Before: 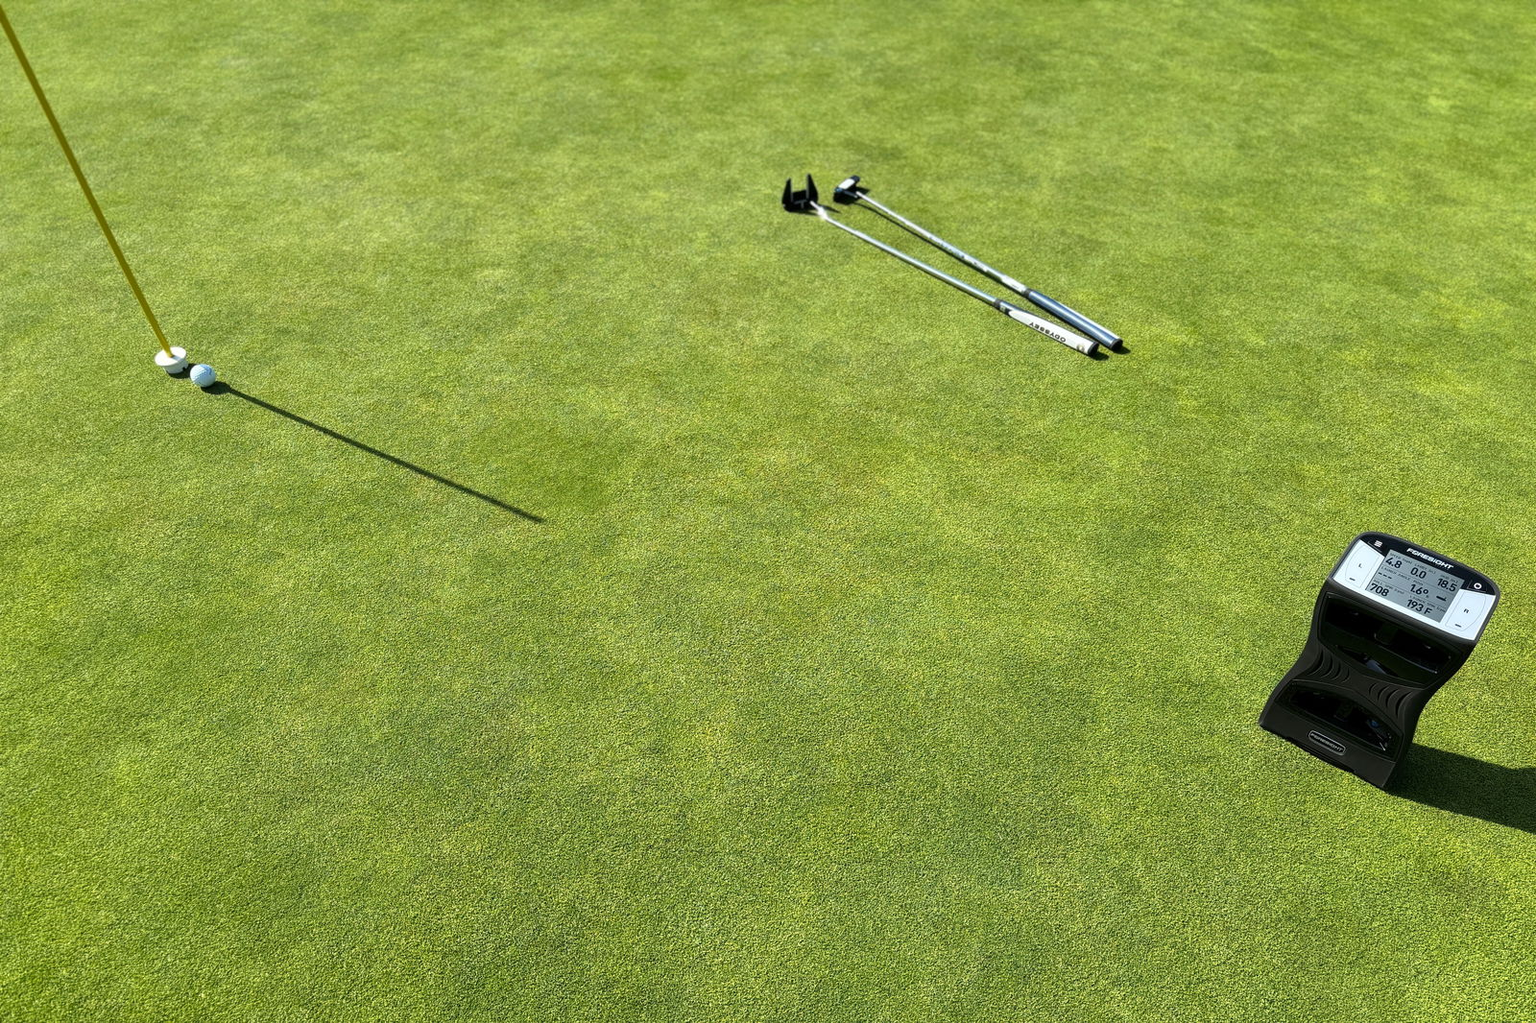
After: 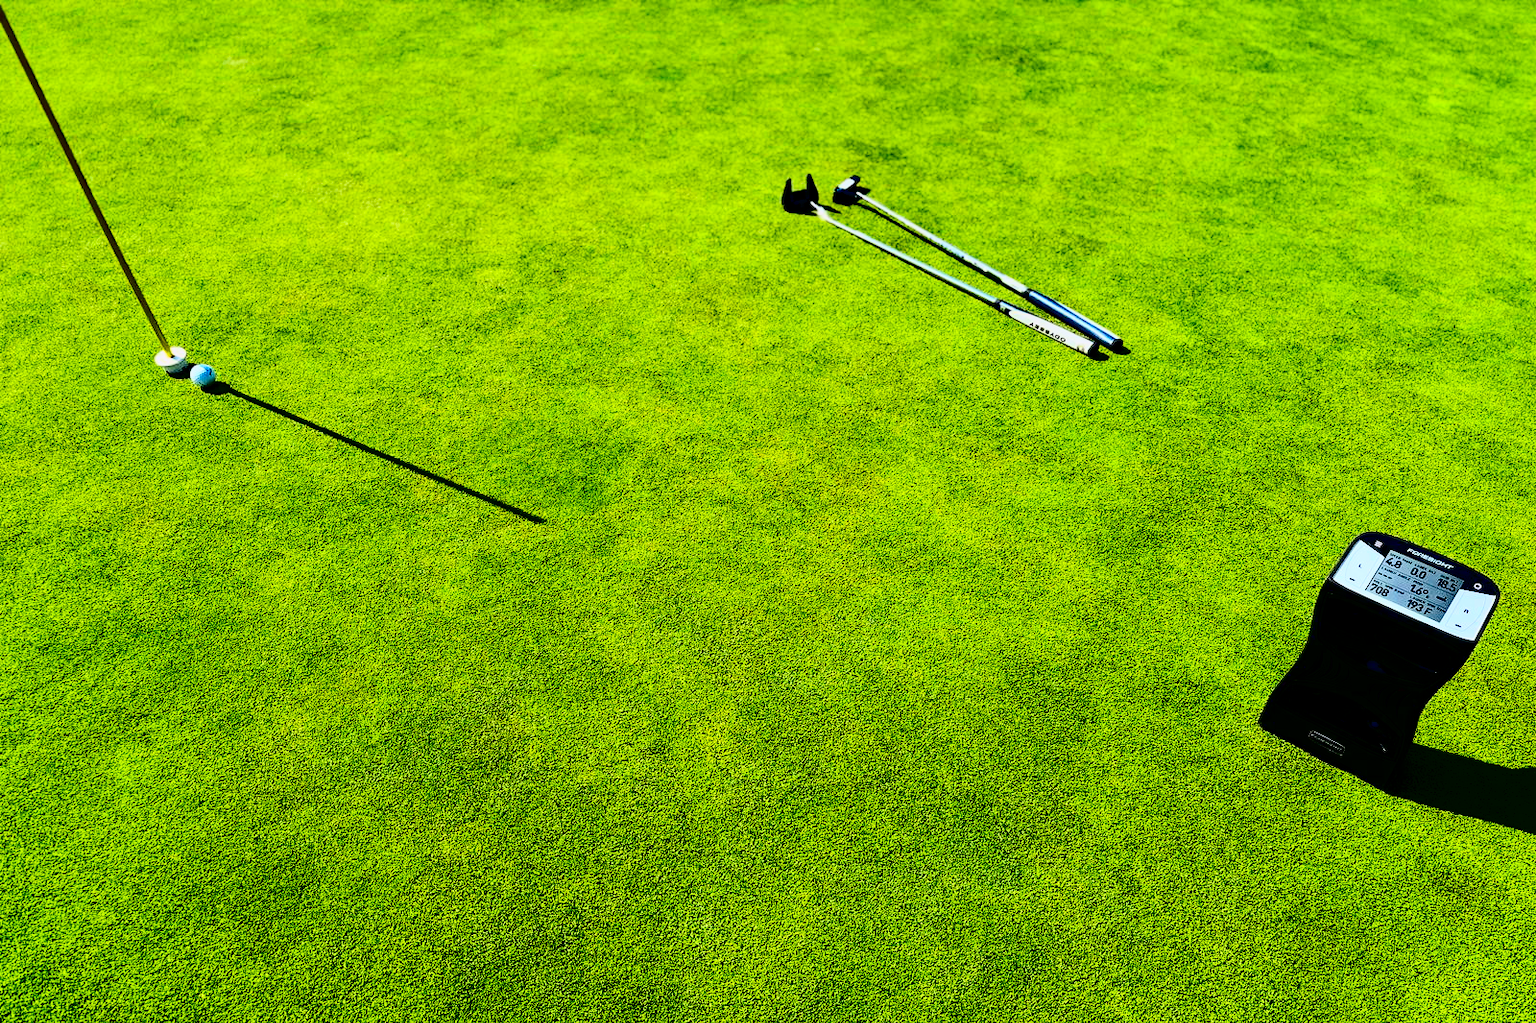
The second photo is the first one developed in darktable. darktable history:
haze removal: compatibility mode true, adaptive false
contrast brightness saturation: contrast 0.757, brightness -0.993, saturation 0.993
exposure: black level correction 0, exposure 0.591 EV, compensate exposure bias true, compensate highlight preservation false
filmic rgb: black relative exposure -8.78 EV, white relative exposure 4.97 EV, target black luminance 0%, hardness 3.79, latitude 66.3%, contrast 0.826, shadows ↔ highlights balance 19.86%, color science v6 (2022)
